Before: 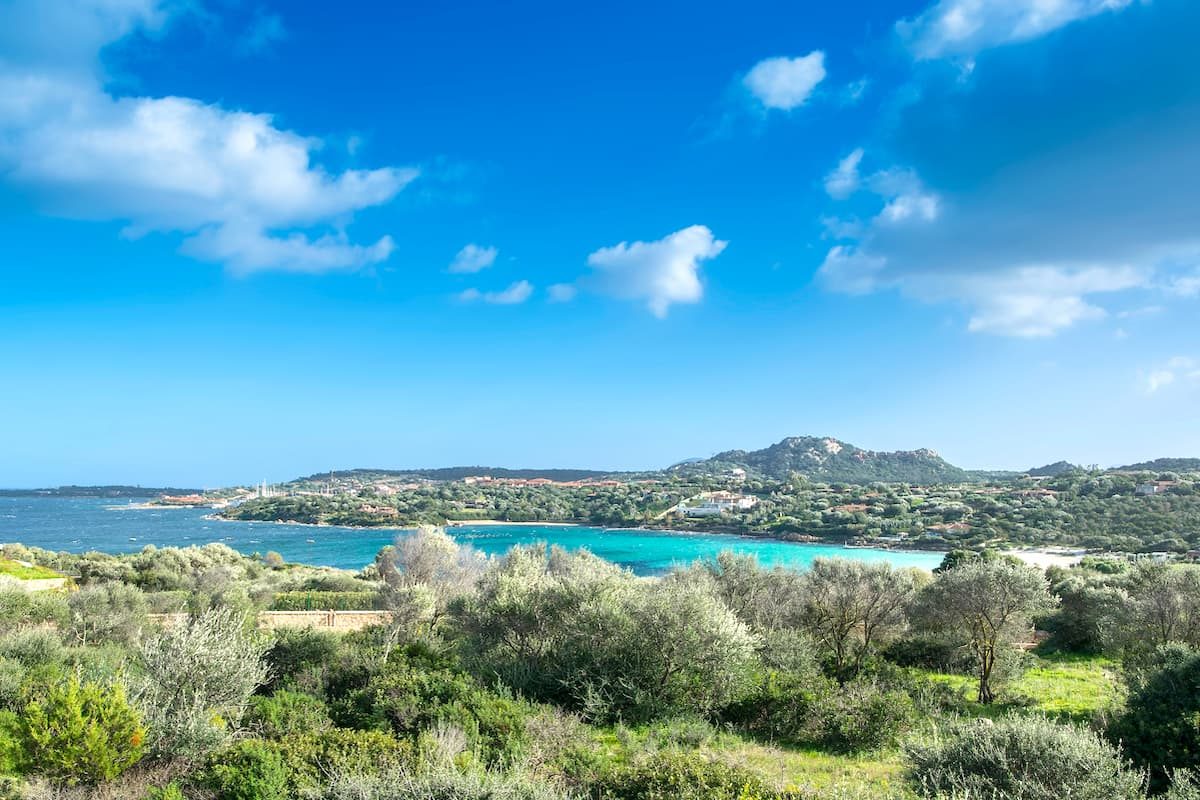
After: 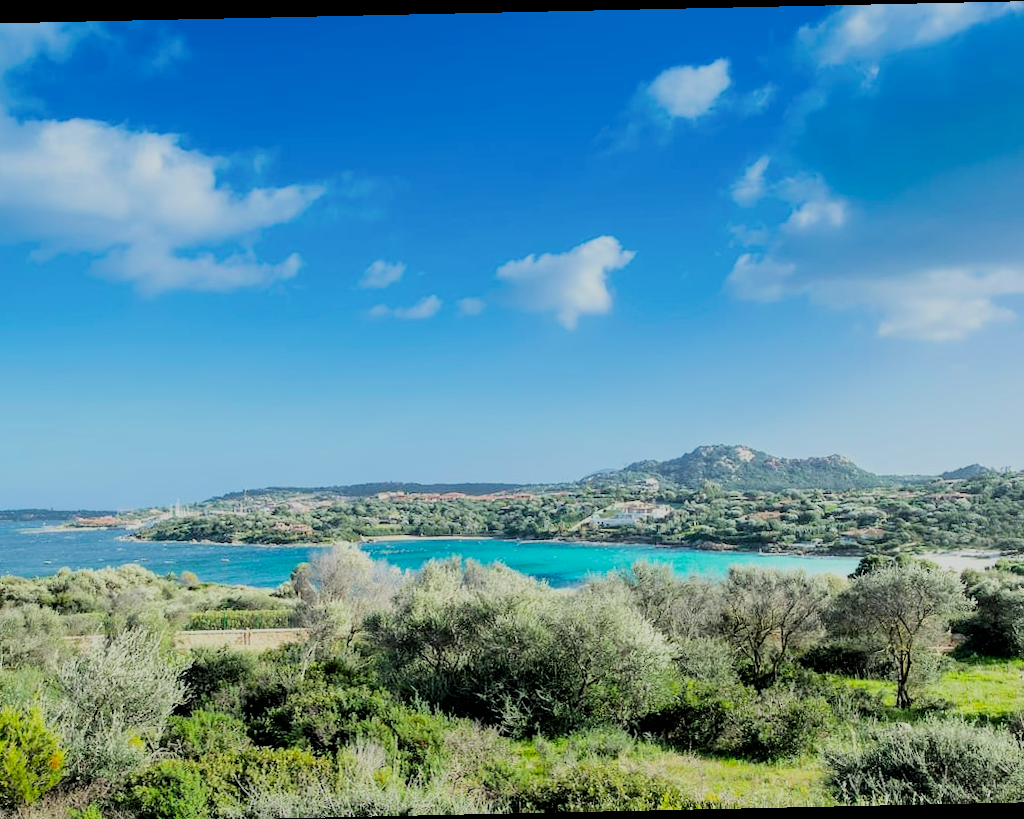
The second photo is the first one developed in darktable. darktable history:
color balance rgb: perceptual saturation grading › global saturation 10%, global vibrance 10%
crop: left 8.026%, right 7.374%
white balance: red 0.978, blue 0.999
filmic rgb: black relative exposure -4.14 EV, white relative exposure 5.1 EV, hardness 2.11, contrast 1.165
rotate and perspective: rotation -1.24°, automatic cropping off
